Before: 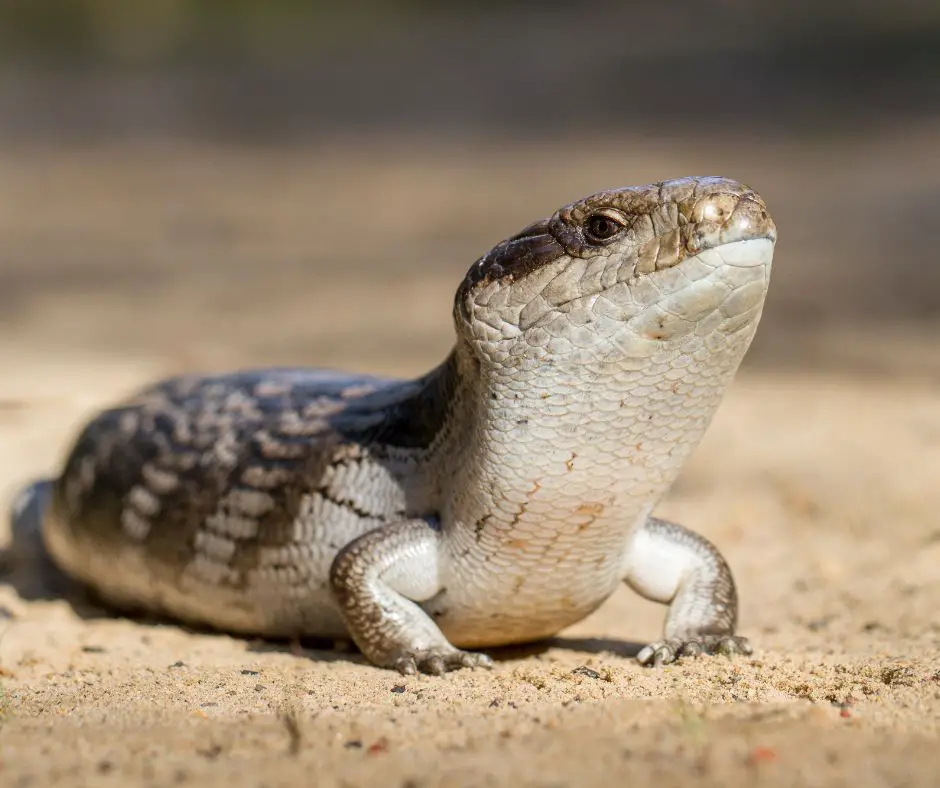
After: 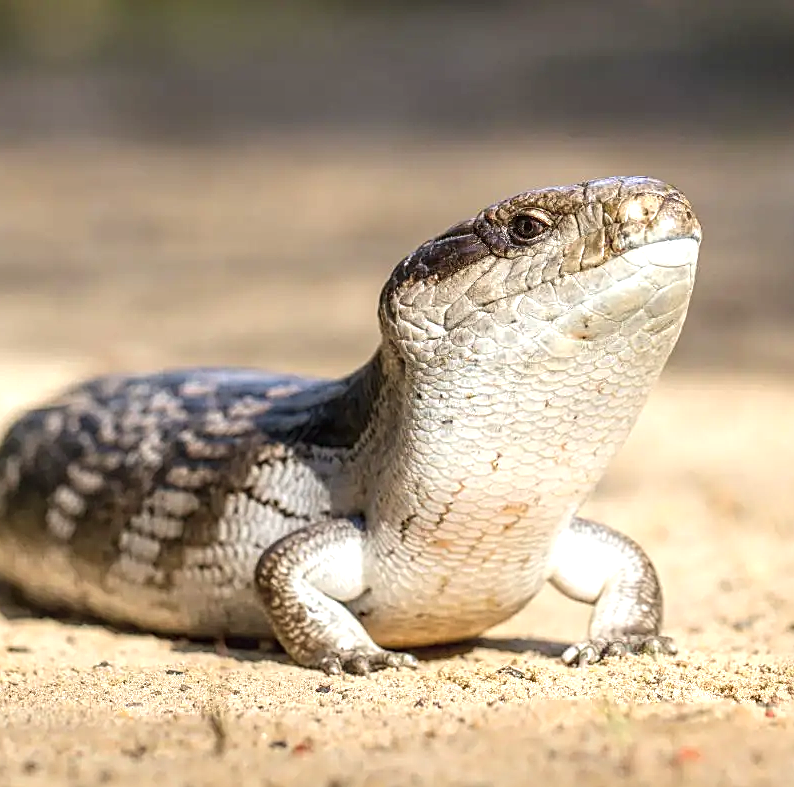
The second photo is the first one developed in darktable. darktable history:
sharpen: on, module defaults
local contrast: on, module defaults
crop: left 7.989%, right 7.447%
shadows and highlights: radius 92.91, shadows -15.07, white point adjustment 0.256, highlights 32.26, compress 48.28%, soften with gaussian
exposure: black level correction -0.002, exposure 0.545 EV, compensate highlight preservation false
